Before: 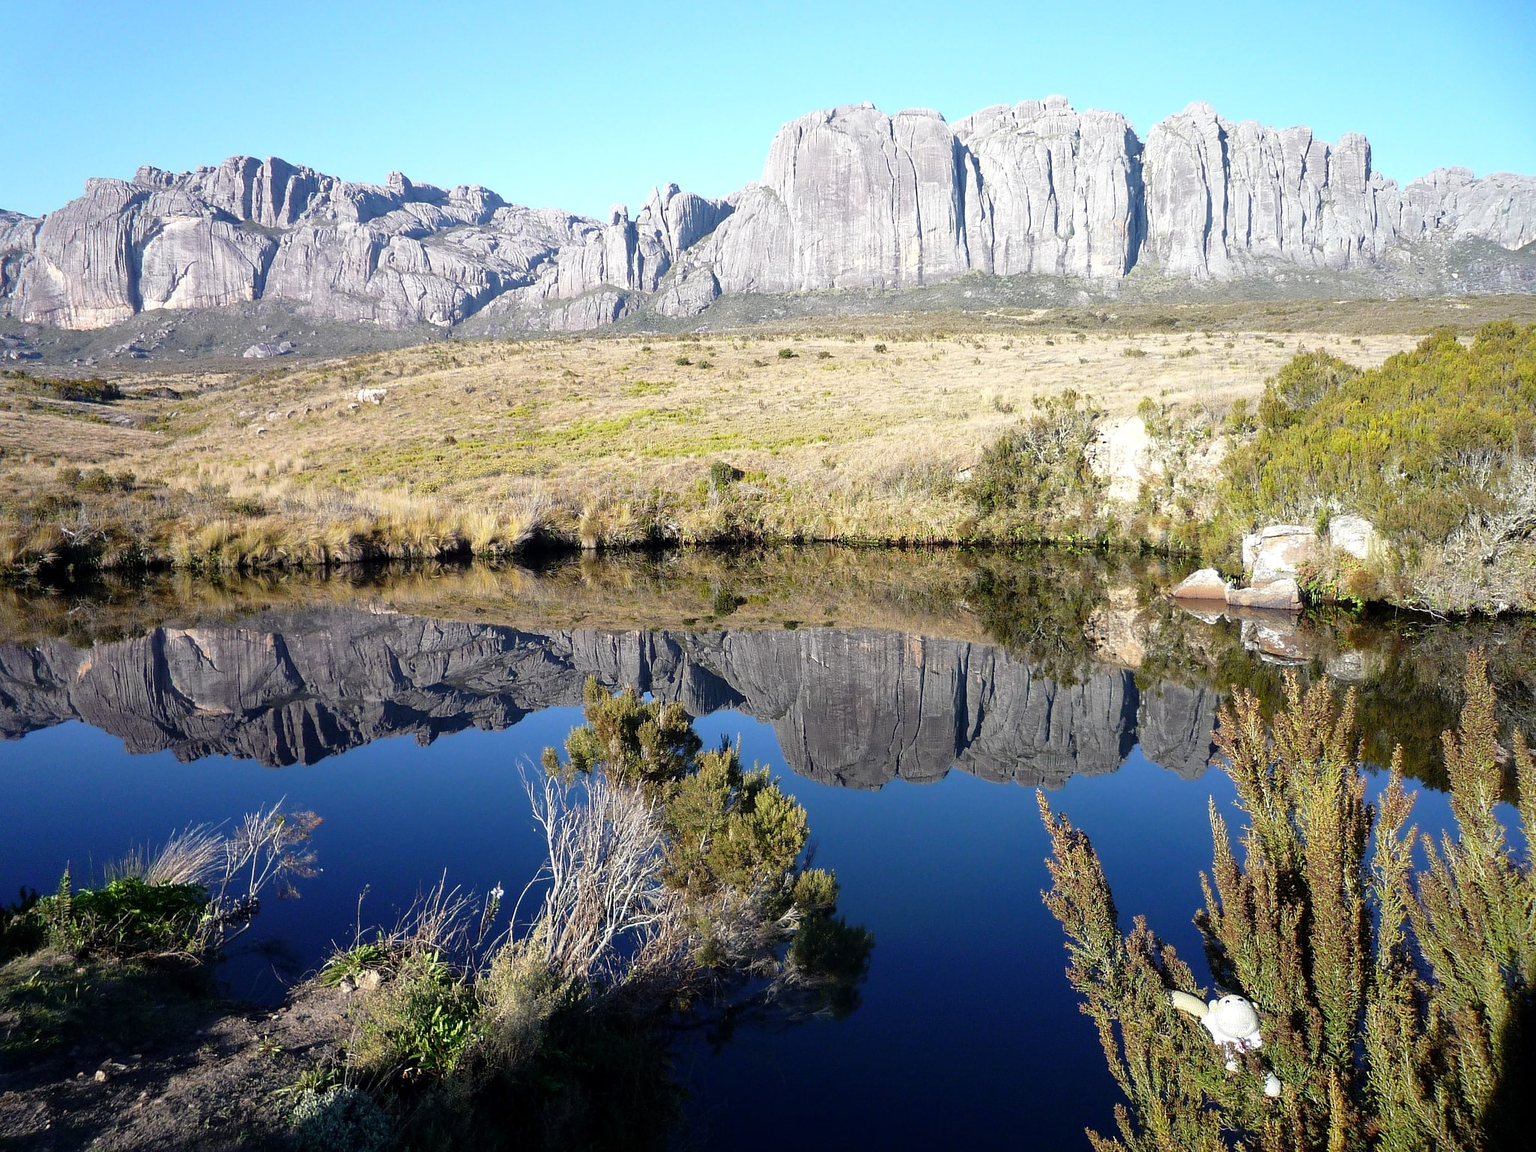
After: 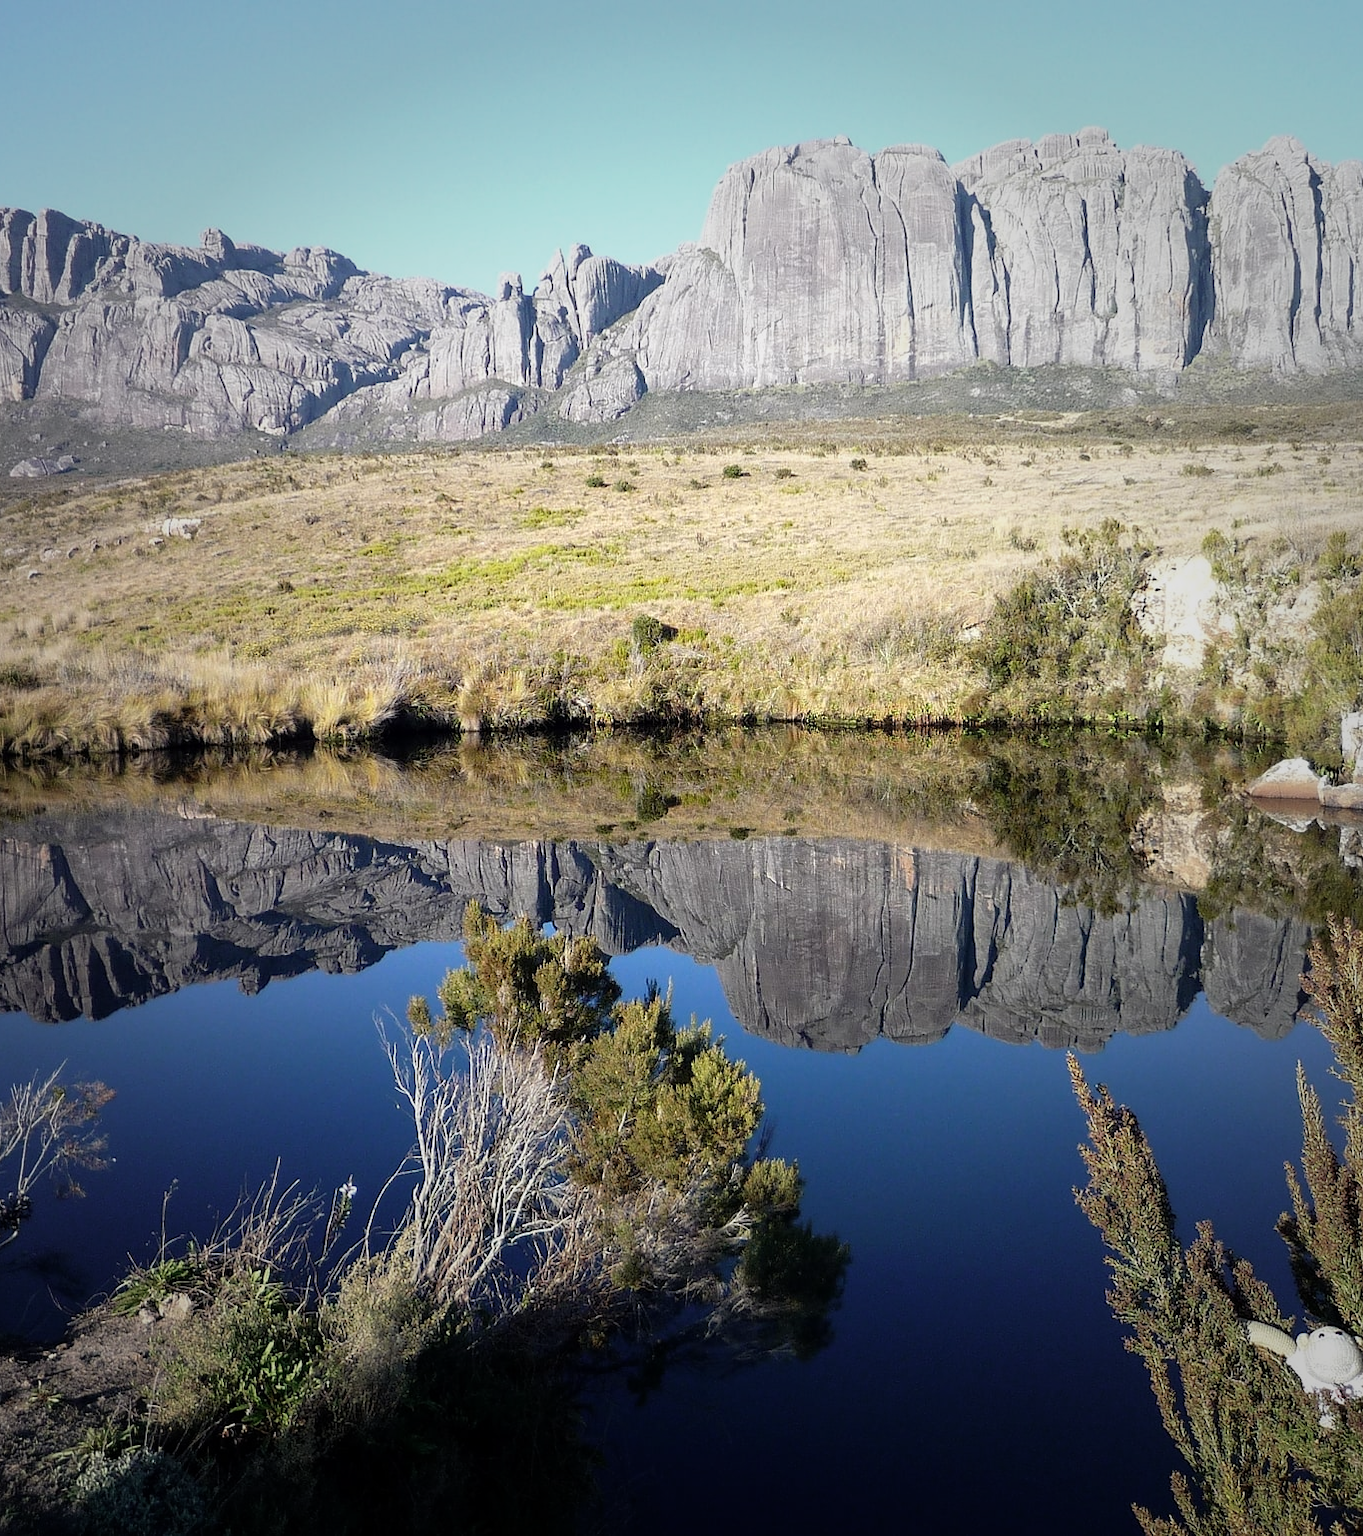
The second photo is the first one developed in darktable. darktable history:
vignetting: fall-off start 33.93%, fall-off radius 64.52%, brightness -0.438, saturation -0.203, width/height ratio 0.958
crop and rotate: left 15.407%, right 17.98%
